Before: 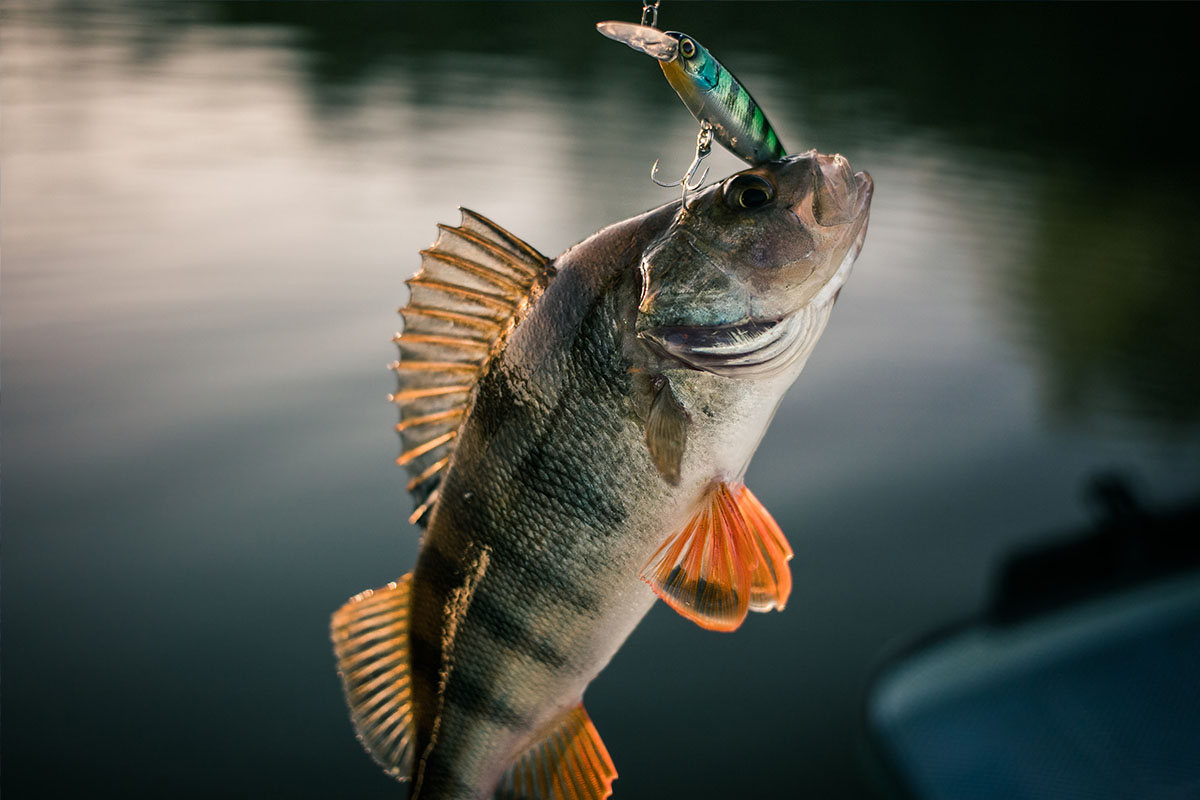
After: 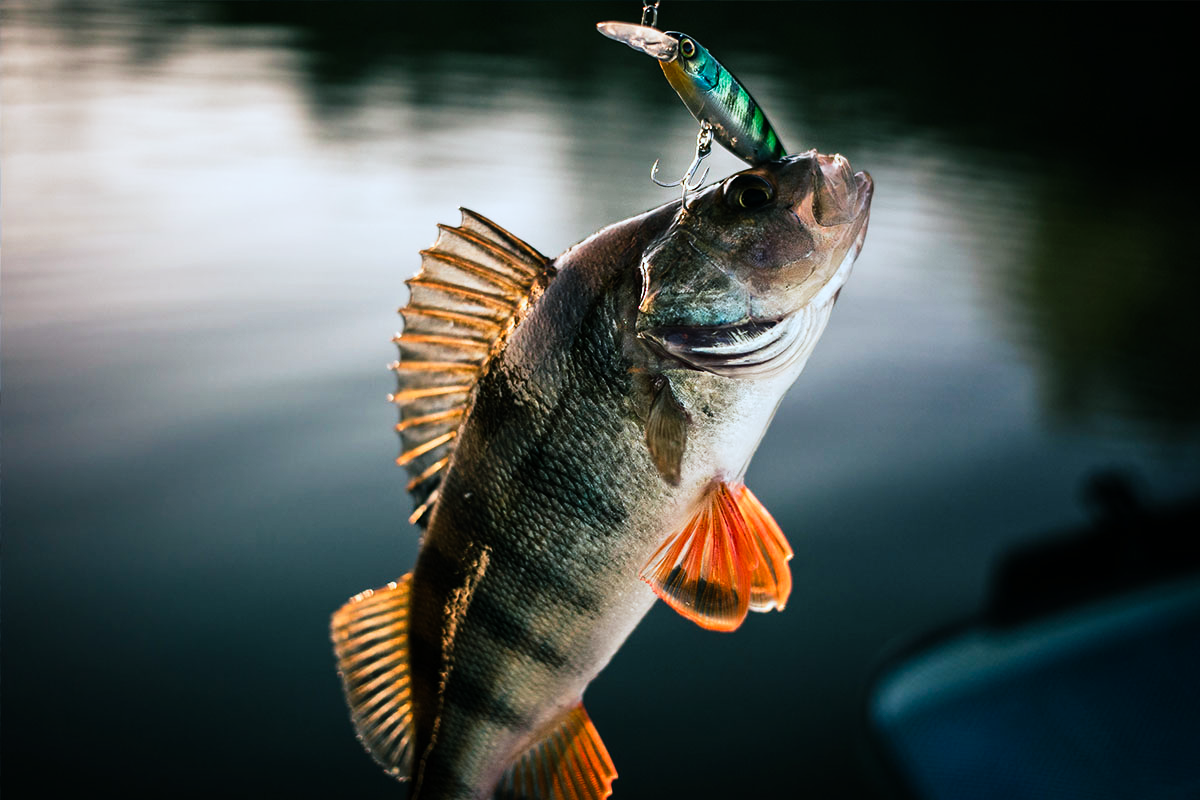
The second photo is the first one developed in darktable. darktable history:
color correction: highlights a* -4.06, highlights b* -11.09
tone curve: curves: ch0 [(0, 0) (0.139, 0.067) (0.319, 0.269) (0.498, 0.505) (0.725, 0.824) (0.864, 0.945) (0.985, 1)]; ch1 [(0, 0) (0.291, 0.197) (0.456, 0.426) (0.495, 0.488) (0.557, 0.578) (0.599, 0.644) (0.702, 0.786) (1, 1)]; ch2 [(0, 0) (0.125, 0.089) (0.353, 0.329) (0.447, 0.43) (0.557, 0.566) (0.63, 0.667) (1, 1)], preserve colors none
